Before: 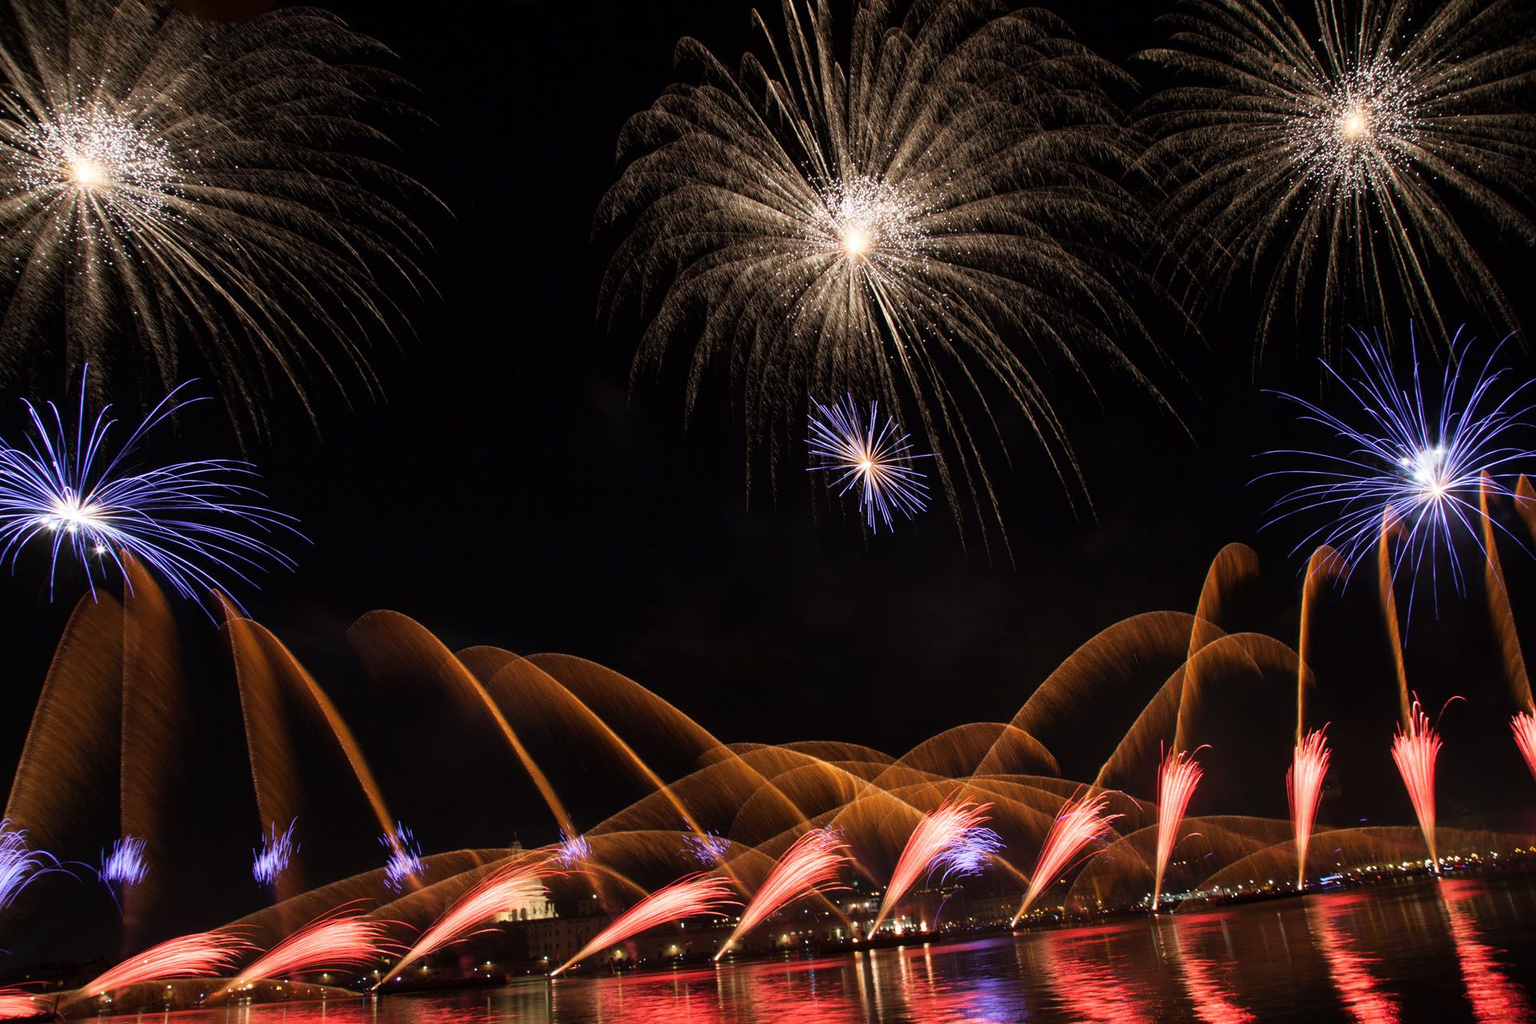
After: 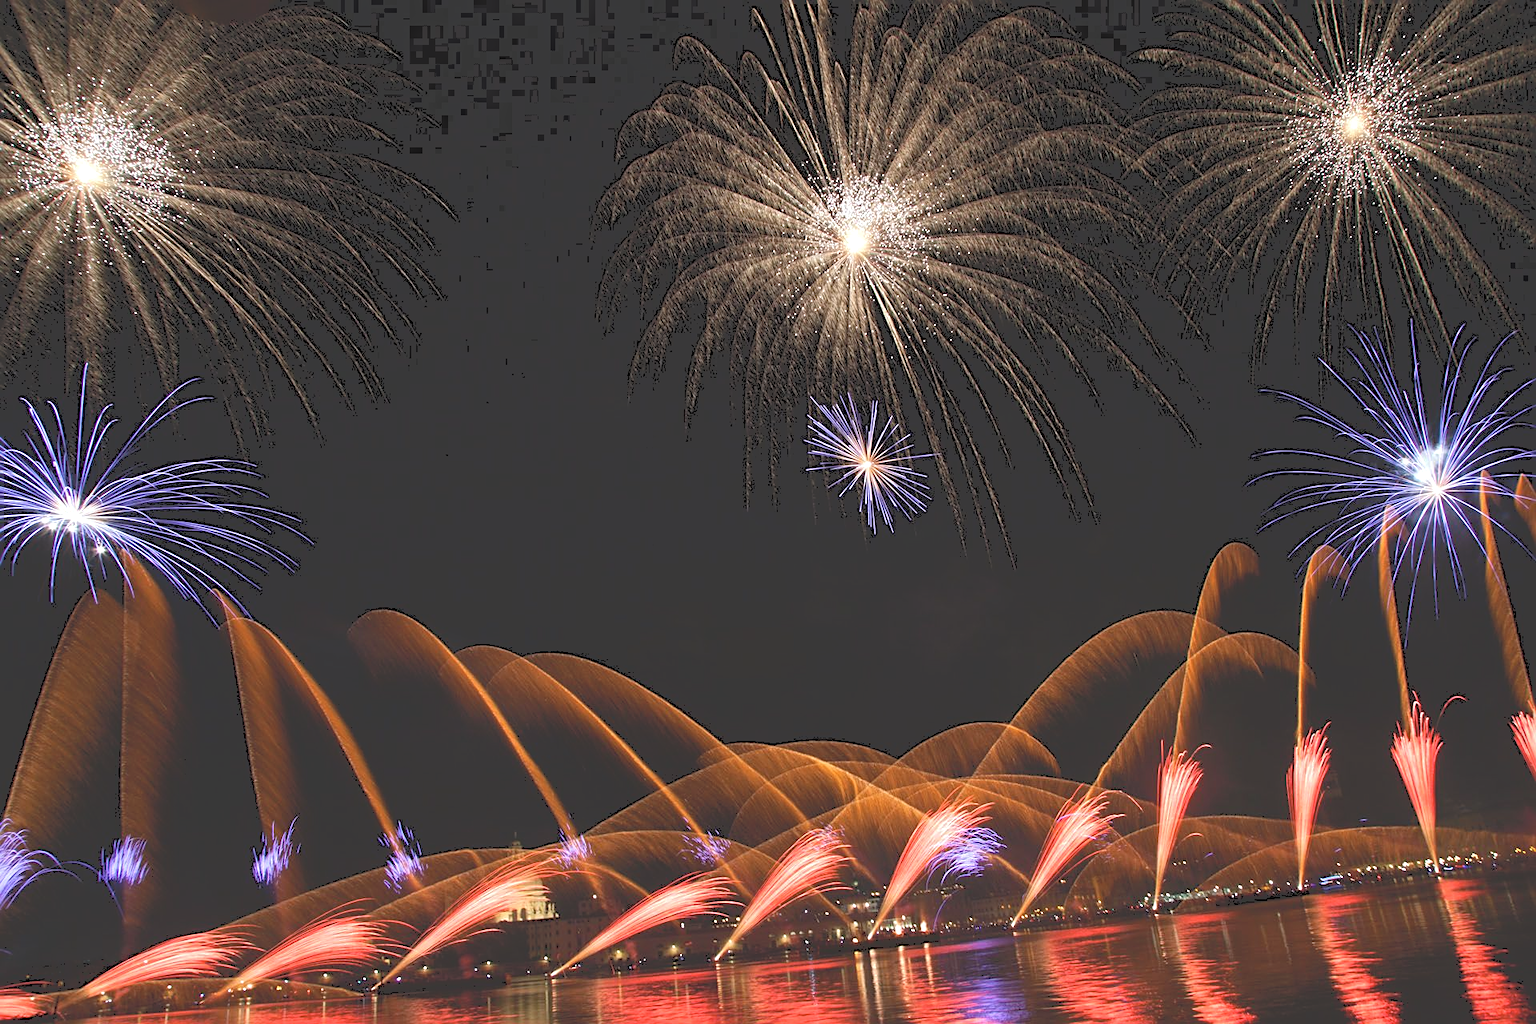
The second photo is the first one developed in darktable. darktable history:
haze removal: compatibility mode true, adaptive false
sharpen: on, module defaults
local contrast: highlights 106%, shadows 98%, detail 119%, midtone range 0.2
tone curve: curves: ch0 [(0, 0) (0.003, 0.238) (0.011, 0.238) (0.025, 0.242) (0.044, 0.256) (0.069, 0.277) (0.1, 0.294) (0.136, 0.315) (0.177, 0.345) (0.224, 0.379) (0.277, 0.419) (0.335, 0.463) (0.399, 0.511) (0.468, 0.566) (0.543, 0.627) (0.623, 0.687) (0.709, 0.75) (0.801, 0.824) (0.898, 0.89) (1, 1)], color space Lab, independent channels, preserve colors none
